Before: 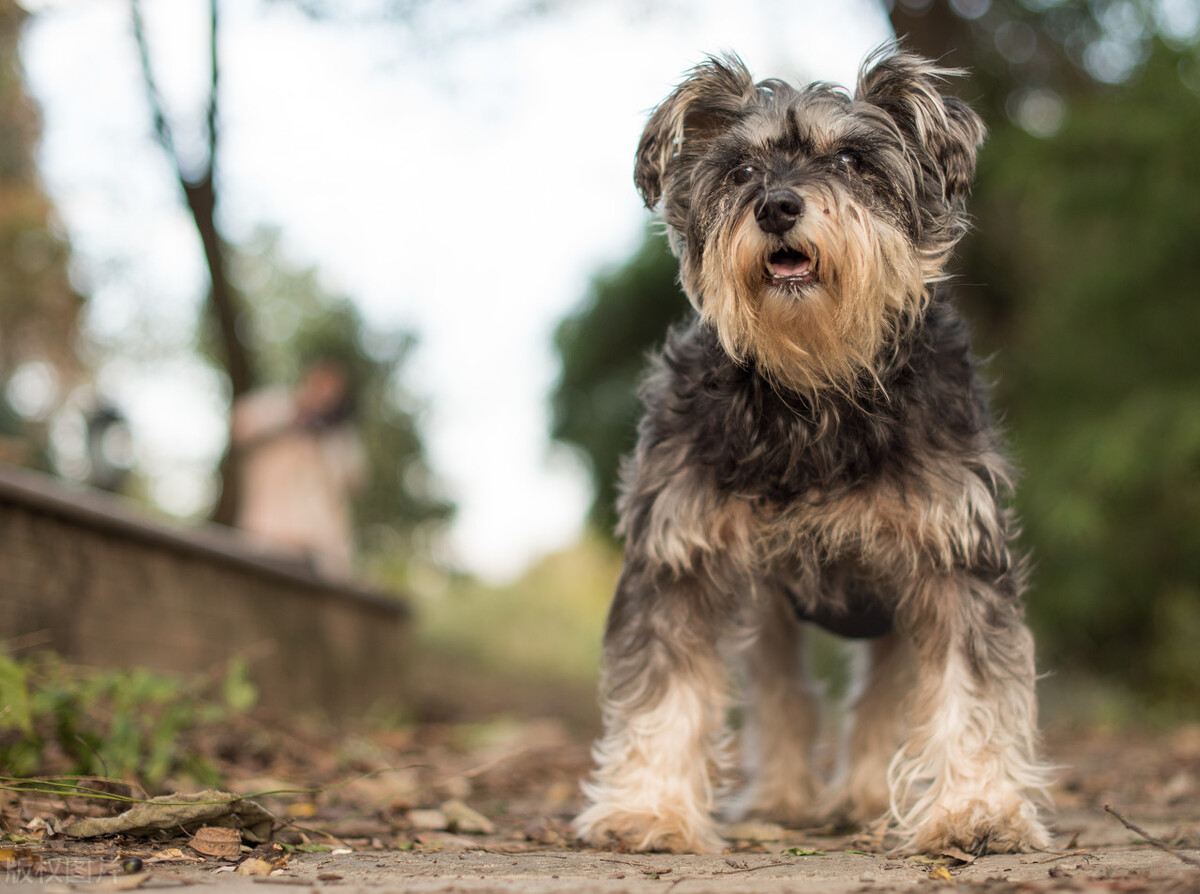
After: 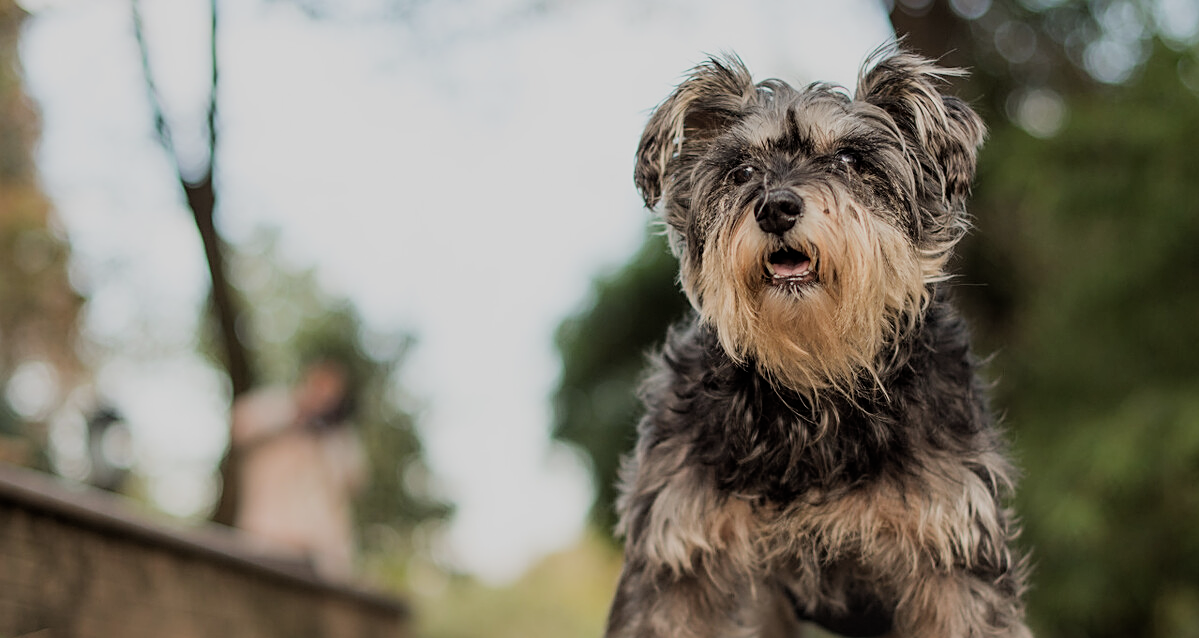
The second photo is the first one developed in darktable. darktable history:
sharpen: on, module defaults
filmic rgb: black relative exposure -7.65 EV, white relative exposure 4.56 EV, hardness 3.61
crop: bottom 28.576%
